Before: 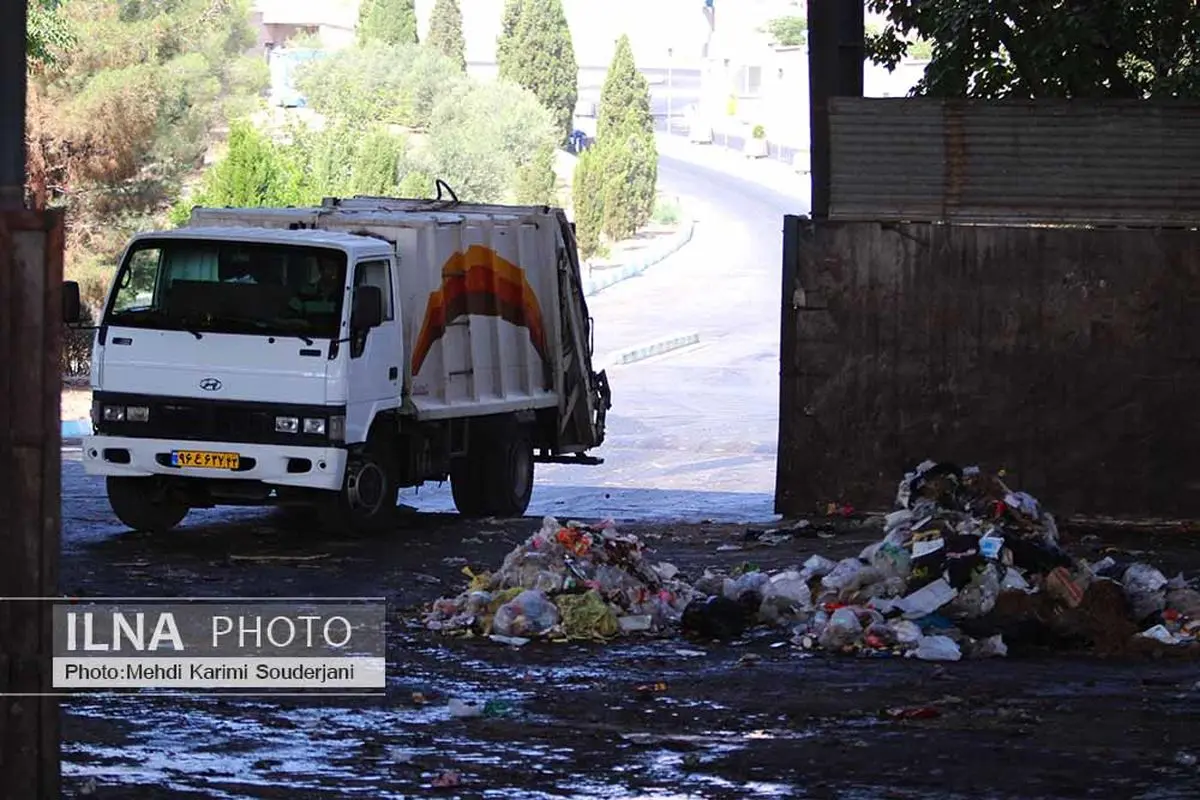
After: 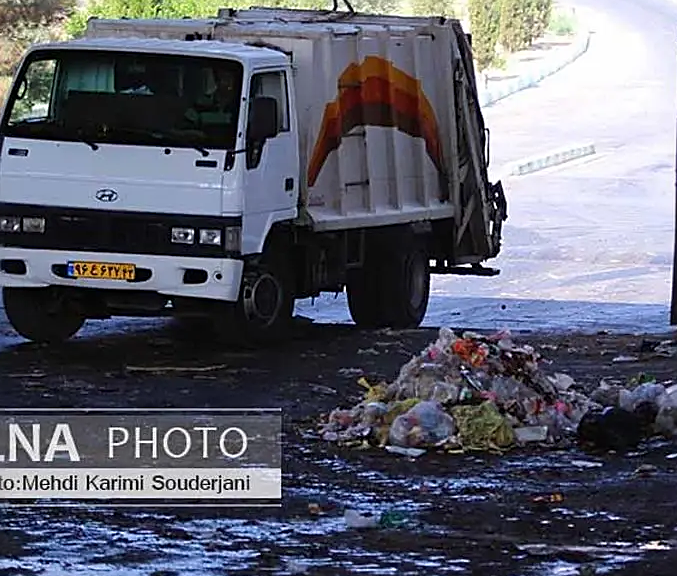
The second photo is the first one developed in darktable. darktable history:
crop: left 8.737%, top 23.64%, right 34.827%, bottom 4.236%
sharpen: on, module defaults
